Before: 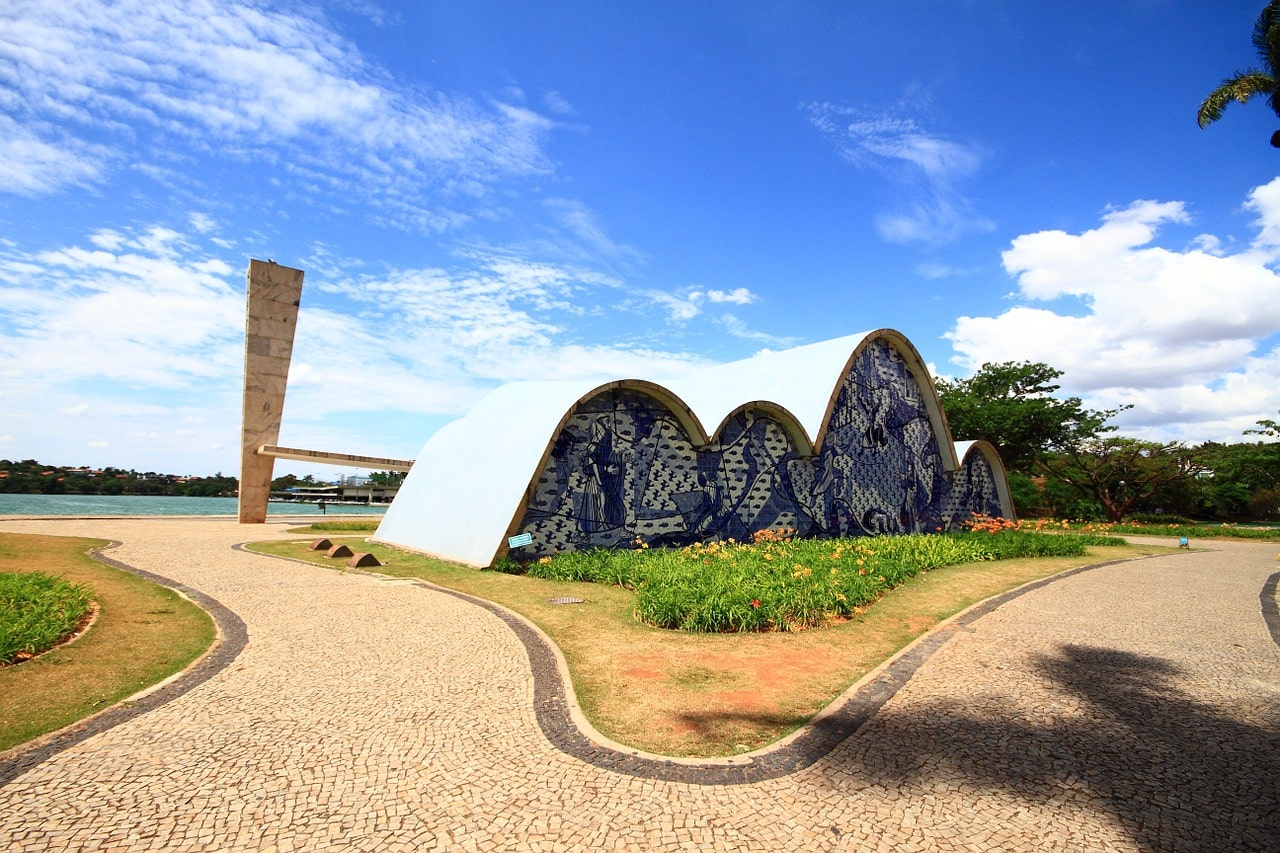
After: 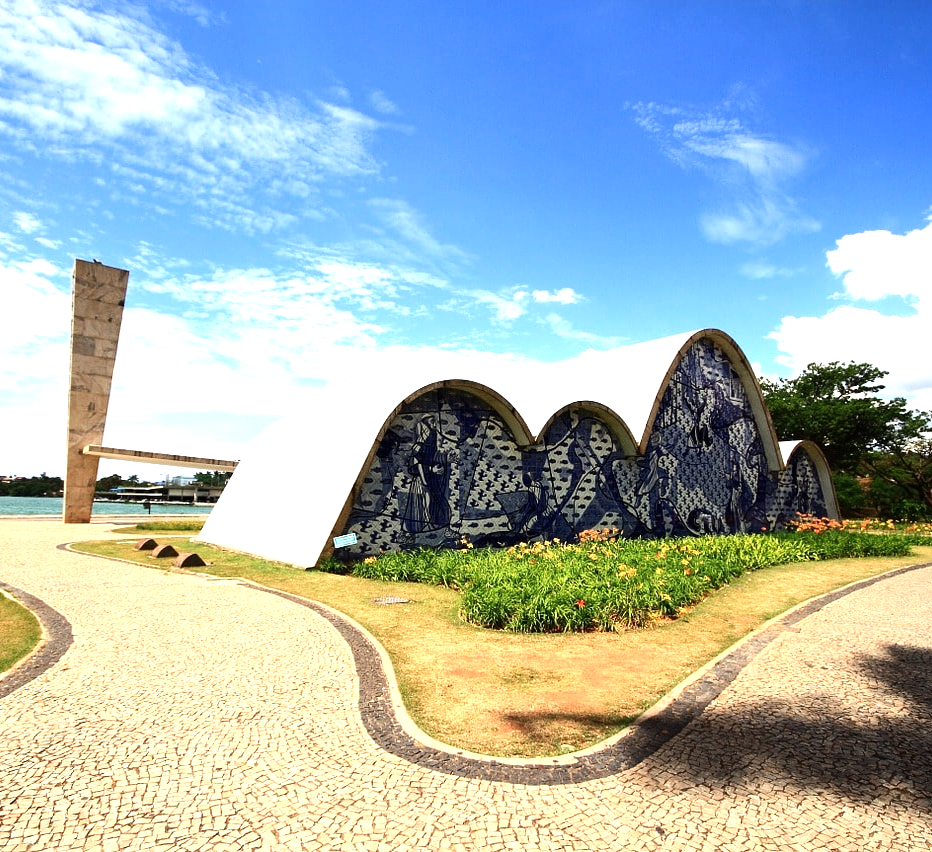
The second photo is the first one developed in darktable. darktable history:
crop: left 13.715%, top 0%, right 13.422%
tone equalizer: -8 EV -0.755 EV, -7 EV -0.73 EV, -6 EV -0.64 EV, -5 EV -0.373 EV, -3 EV 0.401 EV, -2 EV 0.6 EV, -1 EV 0.674 EV, +0 EV 0.736 EV, edges refinement/feathering 500, mask exposure compensation -1.57 EV, preserve details no
